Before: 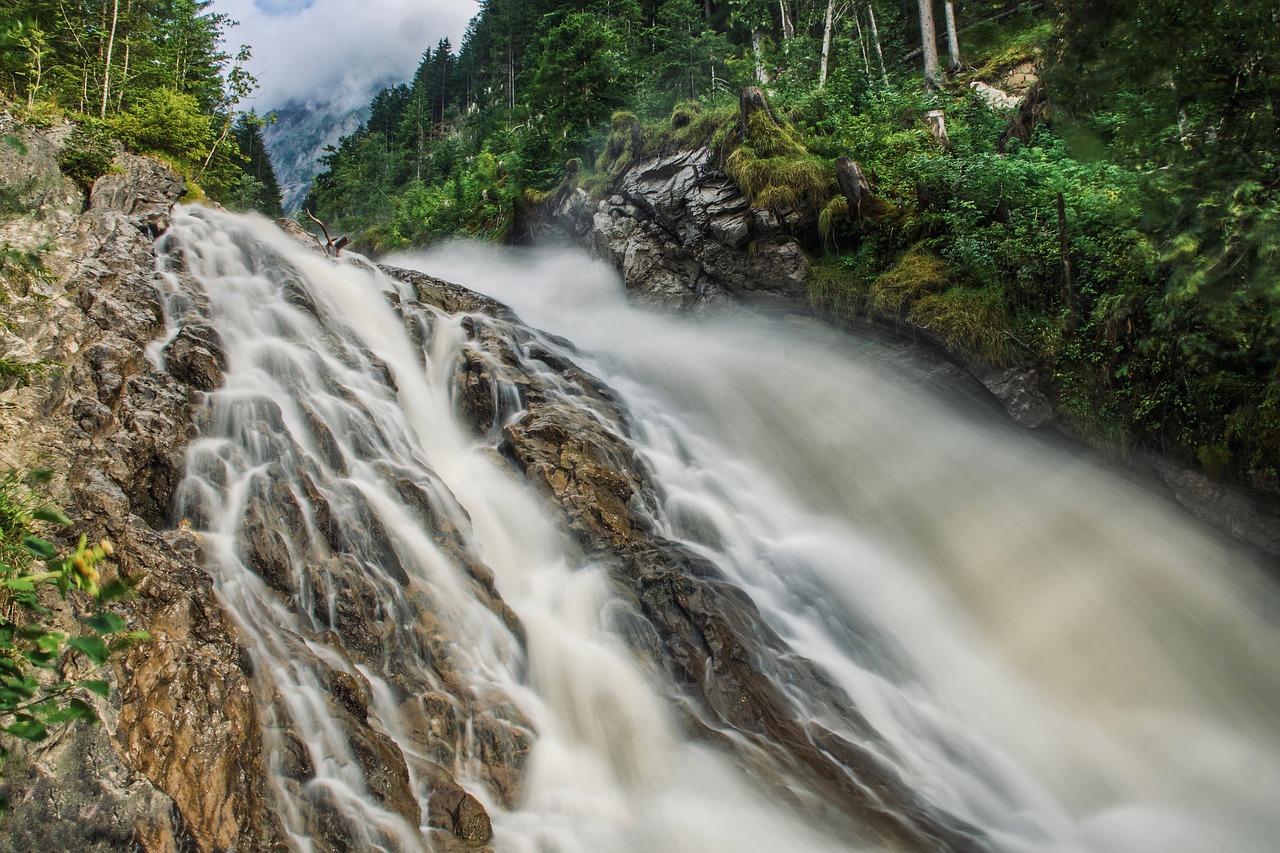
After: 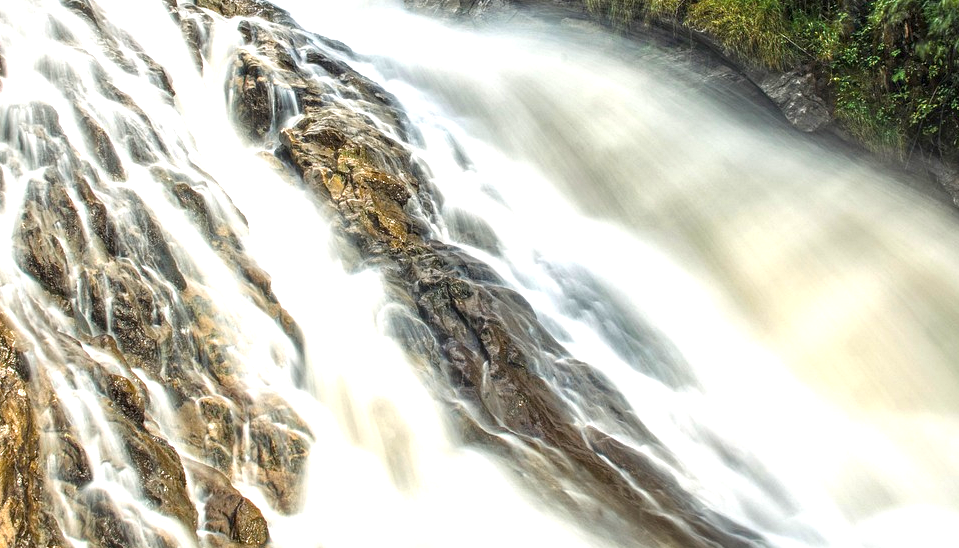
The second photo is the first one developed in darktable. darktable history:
color balance rgb: linear chroma grading › global chroma 14.704%, perceptual saturation grading › global saturation 2.054%, perceptual saturation grading › highlights -1.455%, perceptual saturation grading › mid-tones 3.674%, perceptual saturation grading › shadows 8.211%, global vibrance 23.719%
color correction: highlights b* -0.003, saturation 0.812
local contrast: on, module defaults
exposure: black level correction 0, exposure 1.2 EV, compensate highlight preservation false
crop and rotate: left 17.451%, top 34.723%, right 7.621%, bottom 0.945%
